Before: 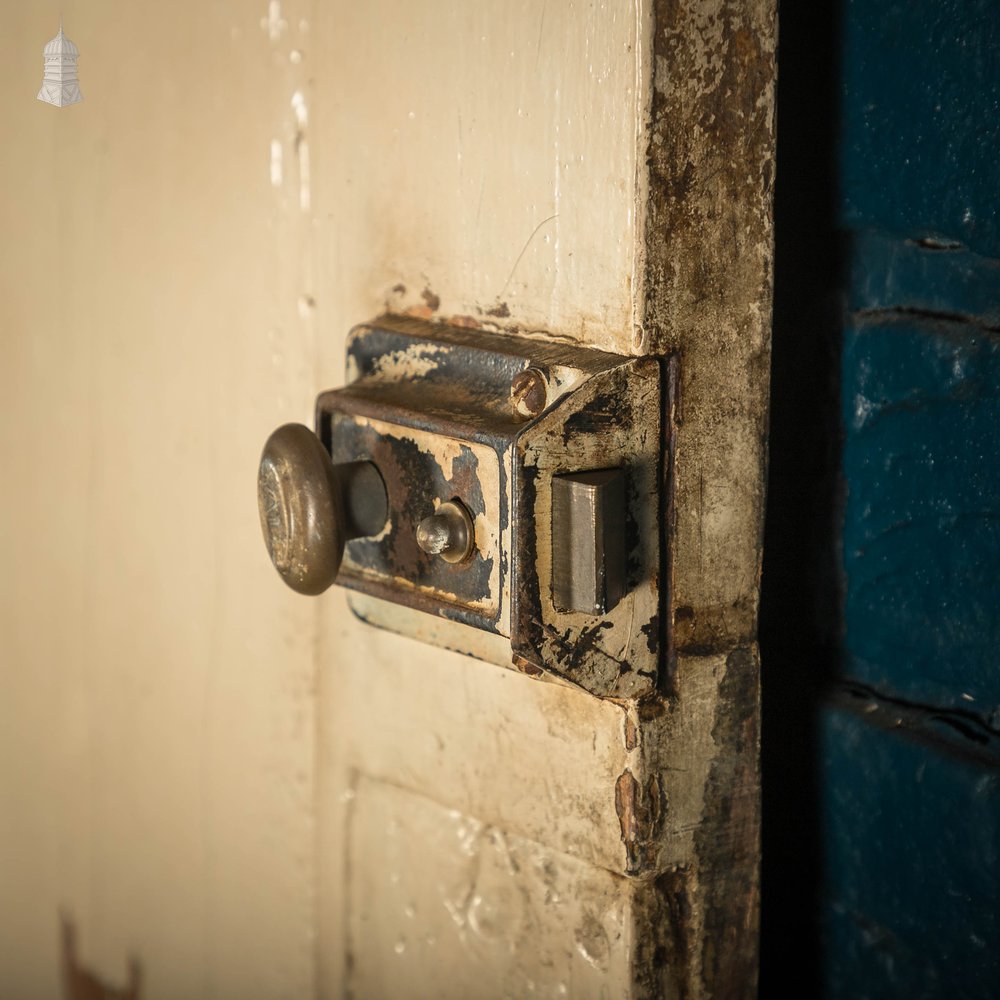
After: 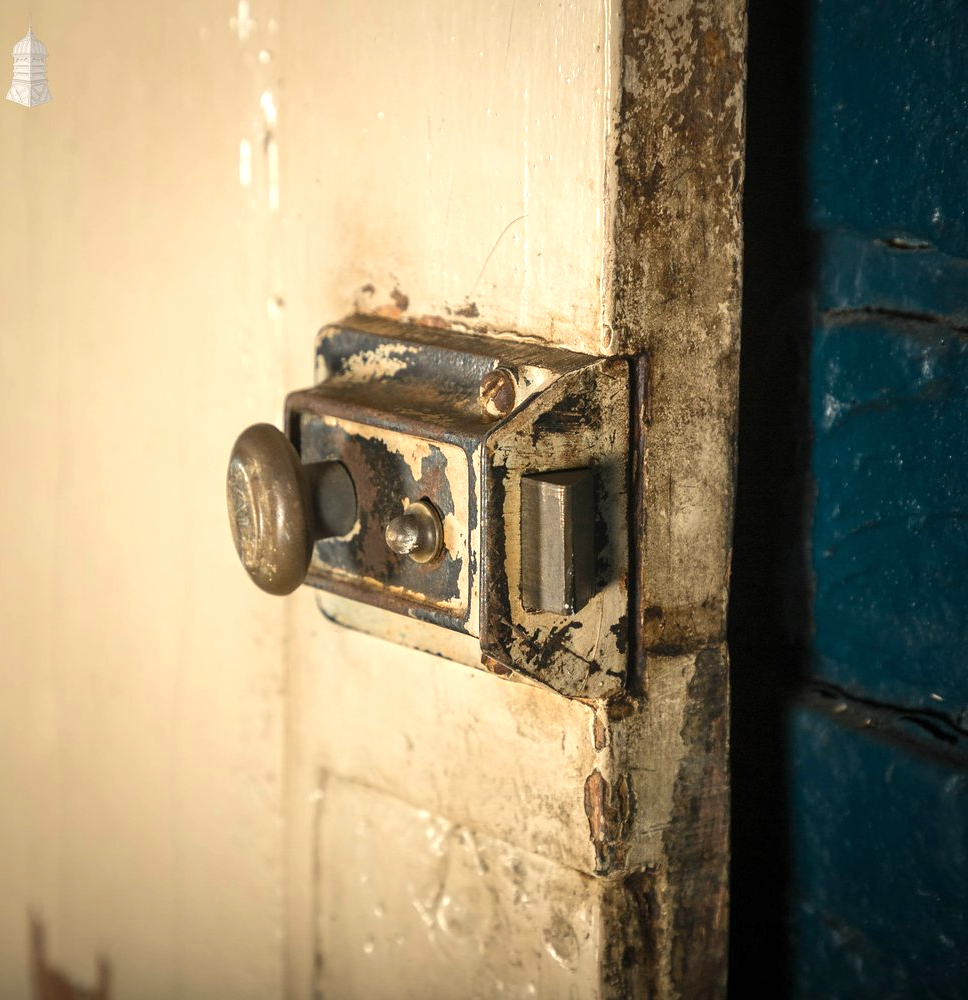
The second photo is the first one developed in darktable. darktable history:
crop and rotate: left 3.194%
exposure: exposure 0.478 EV, compensate highlight preservation false
